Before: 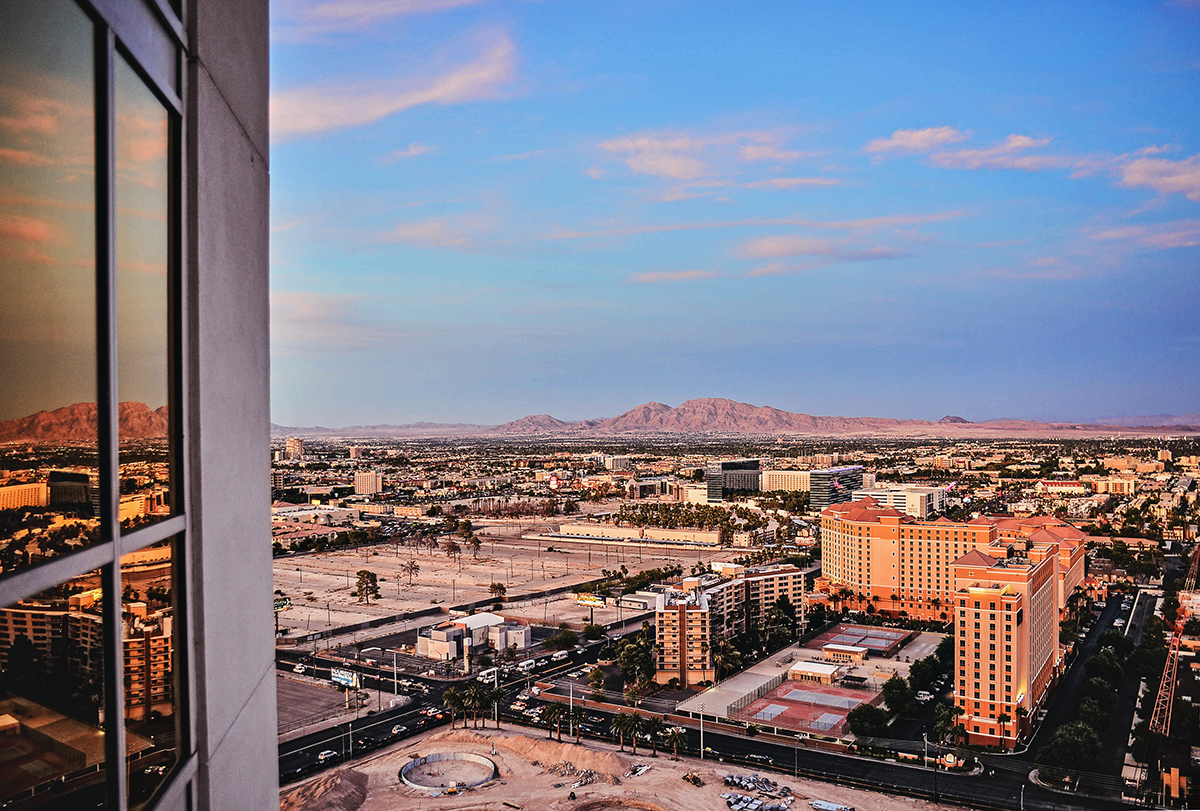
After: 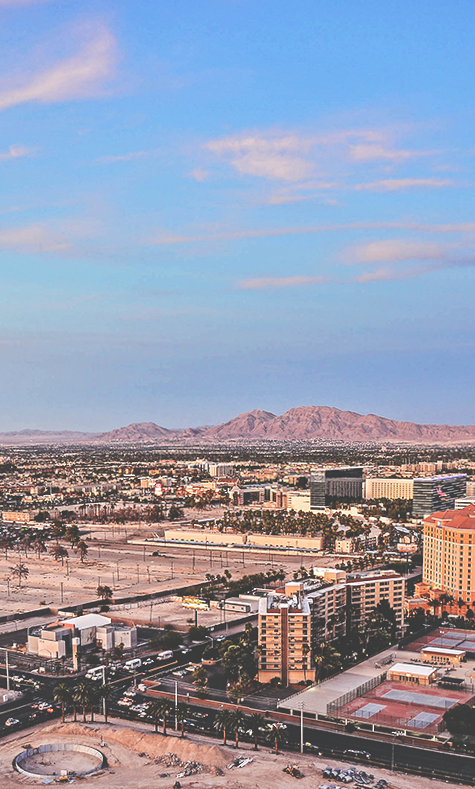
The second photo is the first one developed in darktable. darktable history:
crop: left 31.229%, right 27.105%
rotate and perspective: rotation 0.074°, lens shift (vertical) 0.096, lens shift (horizontal) -0.041, crop left 0.043, crop right 0.952, crop top 0.024, crop bottom 0.979
local contrast: mode bilateral grid, contrast 20, coarseness 50, detail 120%, midtone range 0.2
white balance: red 0.982, blue 1.018
exposure: black level correction -0.041, exposure 0.064 EV, compensate highlight preservation false
